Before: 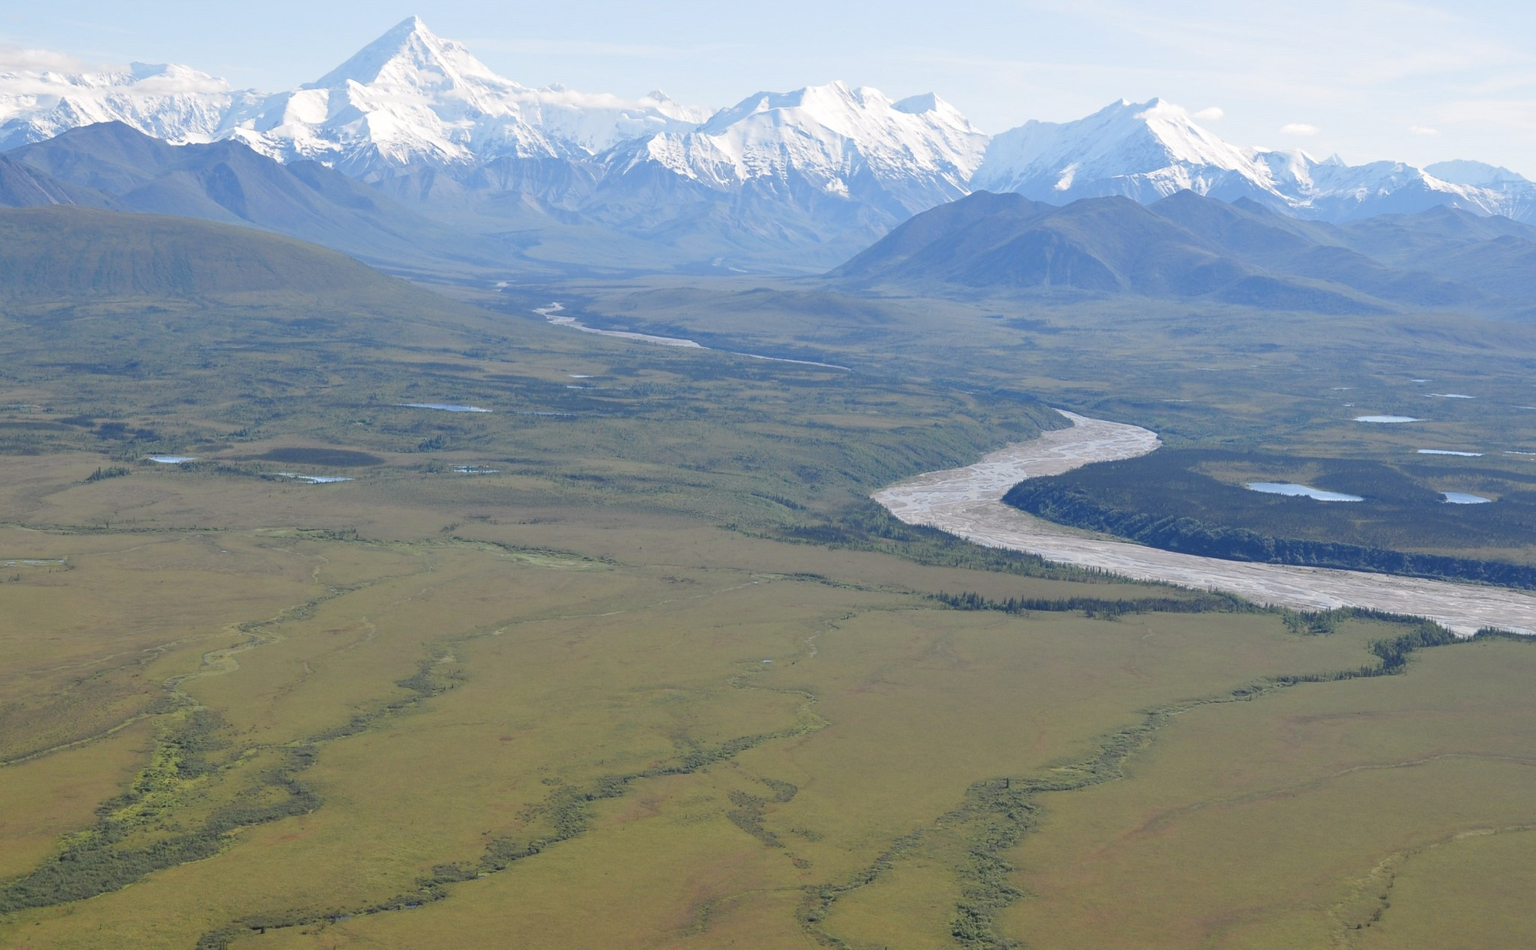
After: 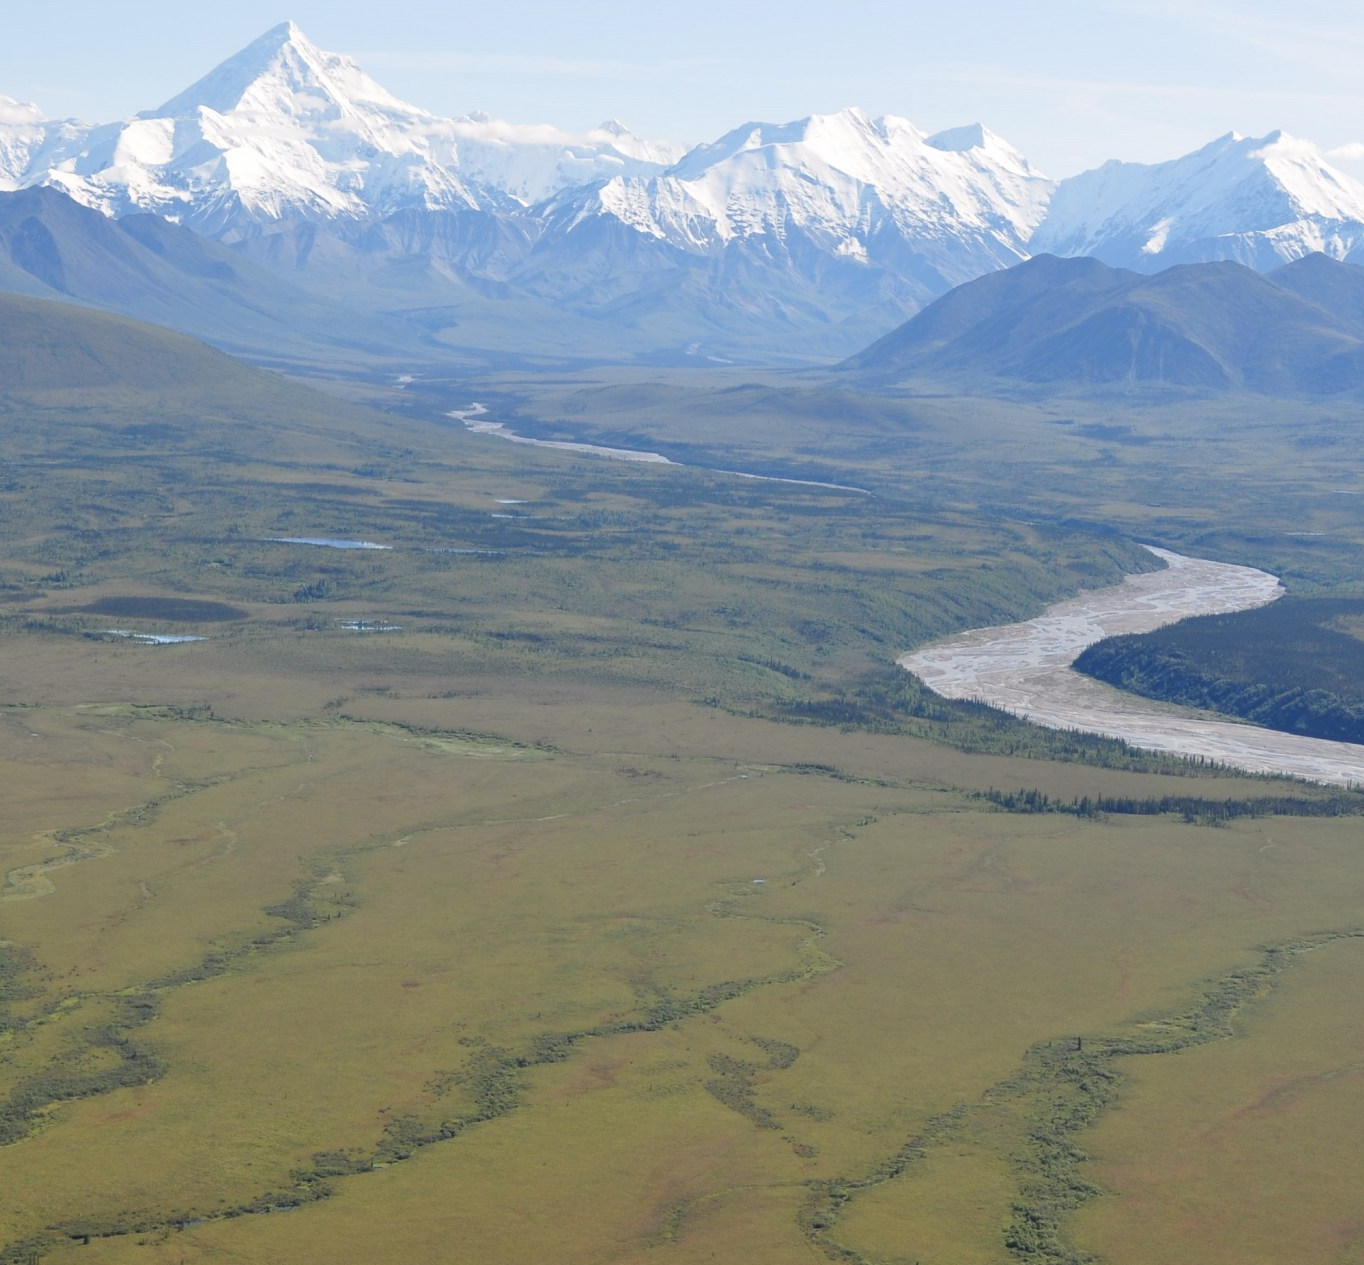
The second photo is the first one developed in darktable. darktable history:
crop and rotate: left 12.895%, right 20.496%
levels: black 0.088%
